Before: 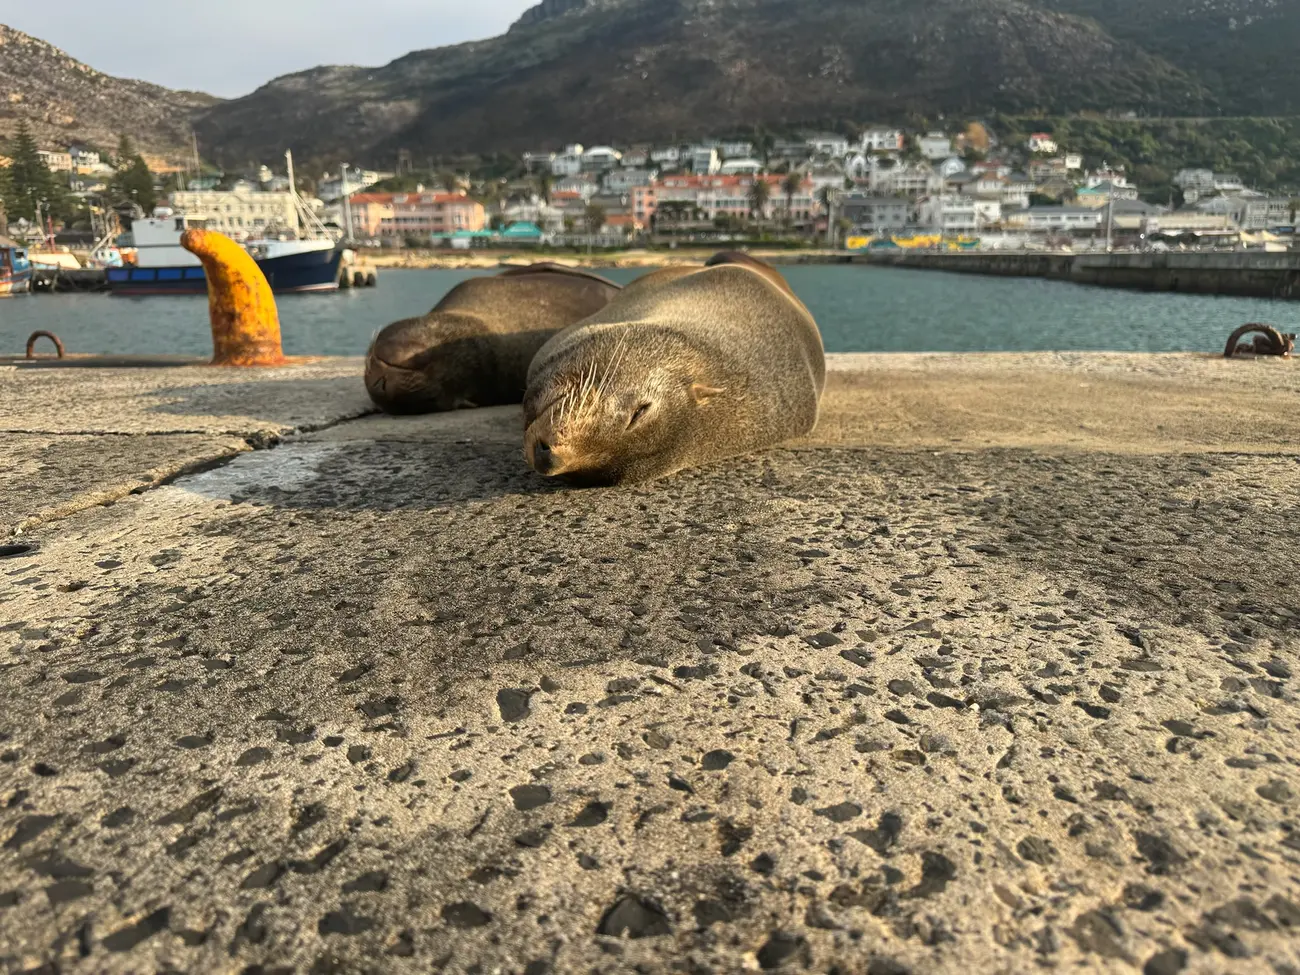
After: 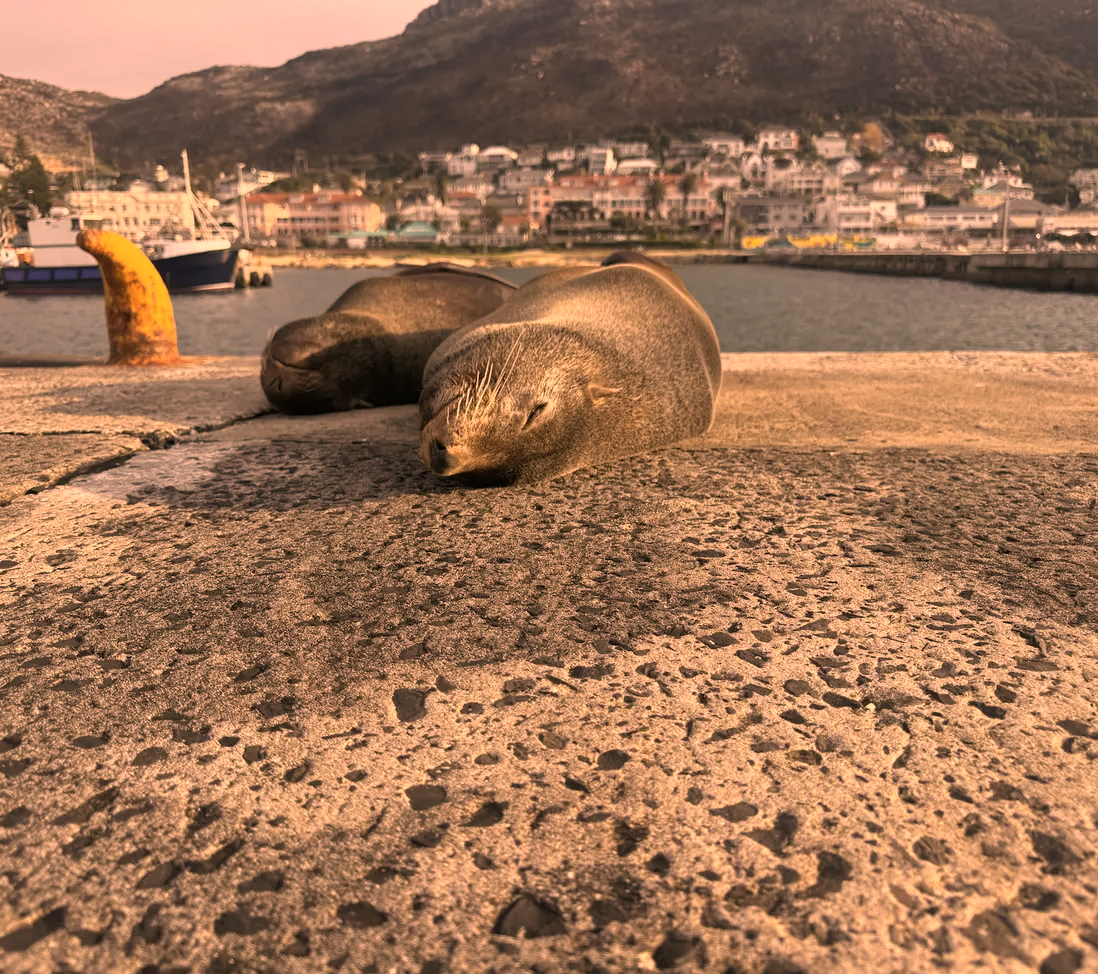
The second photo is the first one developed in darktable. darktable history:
crop: left 8.052%, right 7.434%
color correction: highlights a* 39.87, highlights b* 39.72, saturation 0.686
